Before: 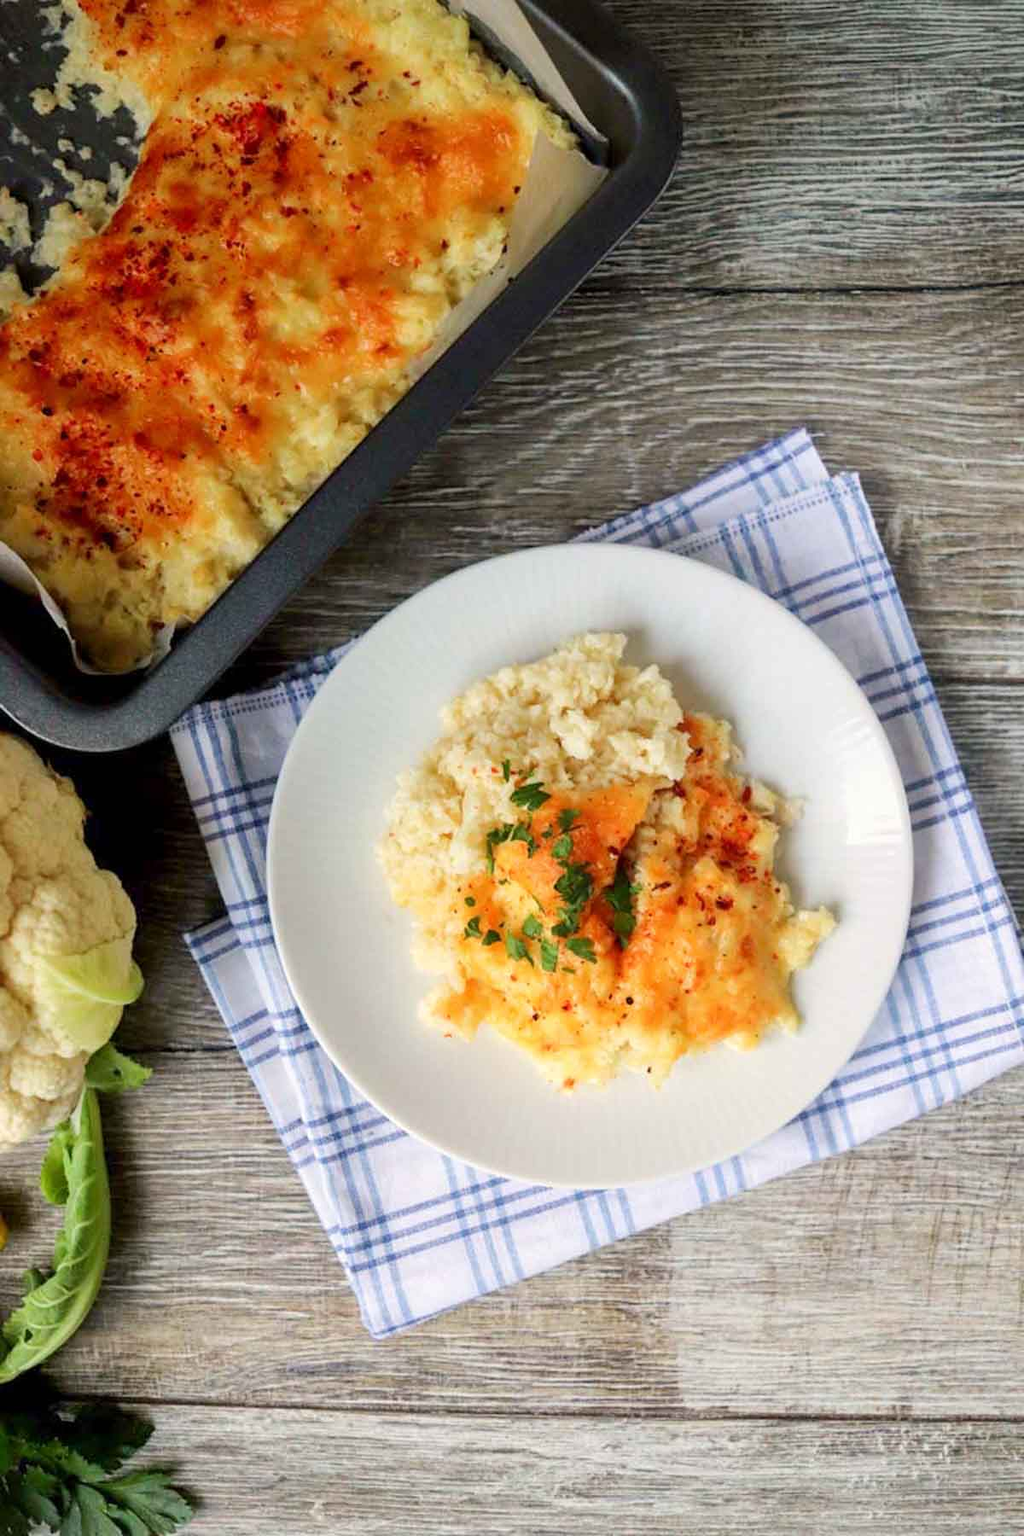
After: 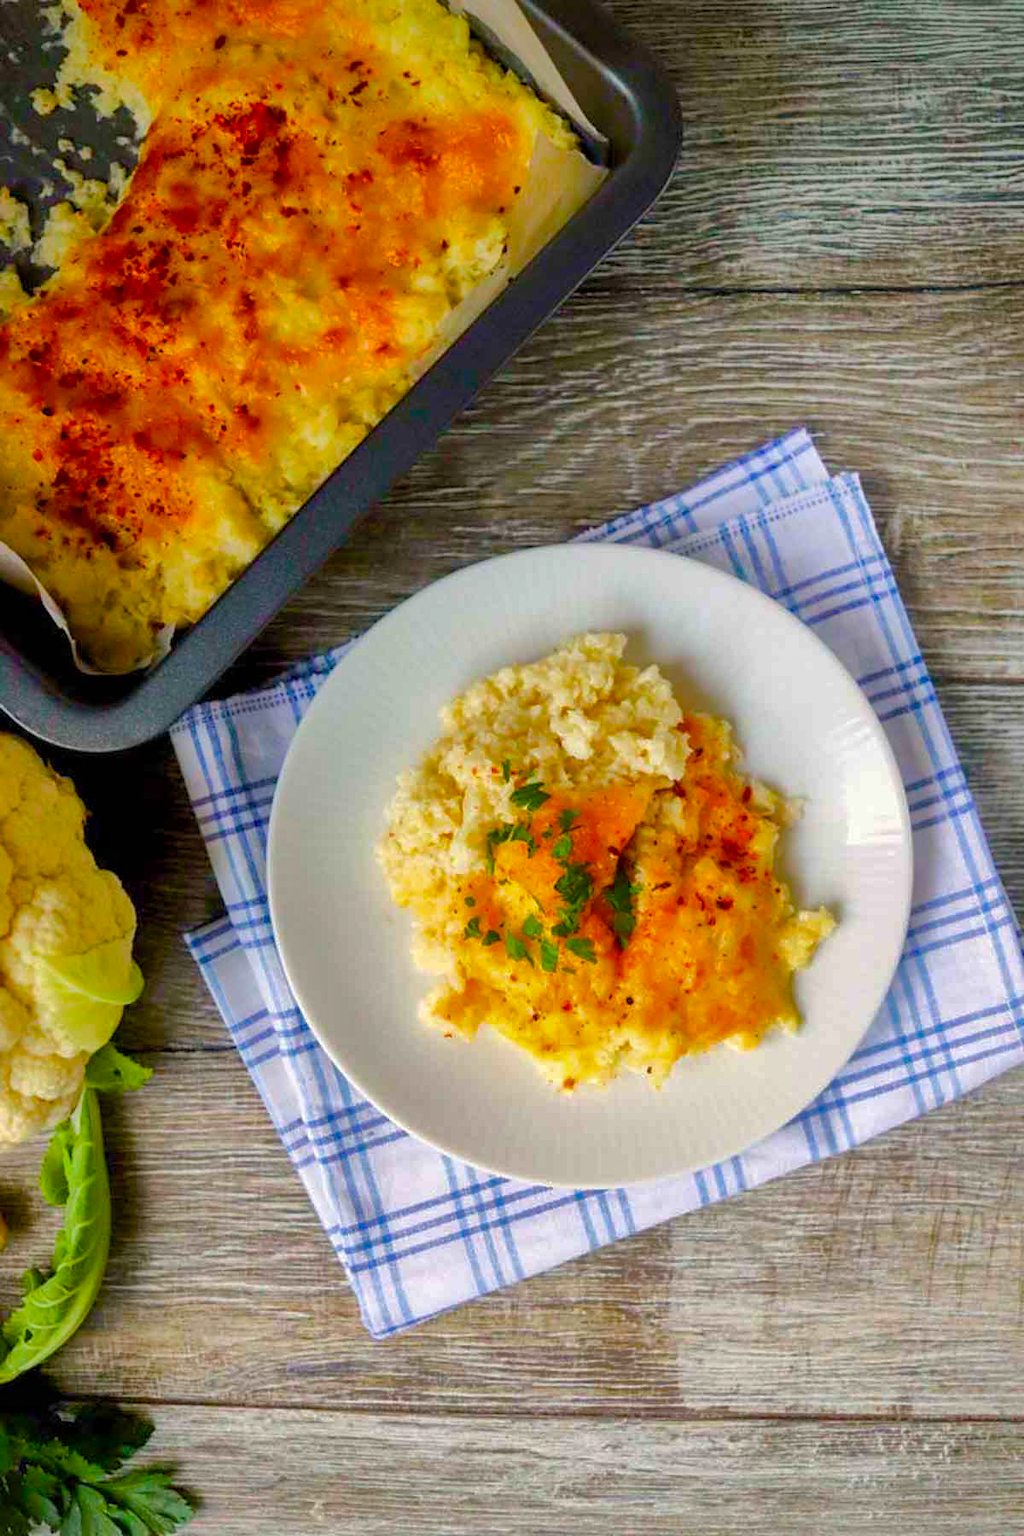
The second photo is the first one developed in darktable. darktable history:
color balance rgb: linear chroma grading › shadows 9.561%, linear chroma grading › highlights 9.556%, linear chroma grading › global chroma 14.92%, linear chroma grading › mid-tones 14.968%, perceptual saturation grading › global saturation 20%, perceptual saturation grading › highlights -24.91%, perceptual saturation grading › shadows 24.456%, global vibrance 33.605%
shadows and highlights: shadows 40.18, highlights -59.89
